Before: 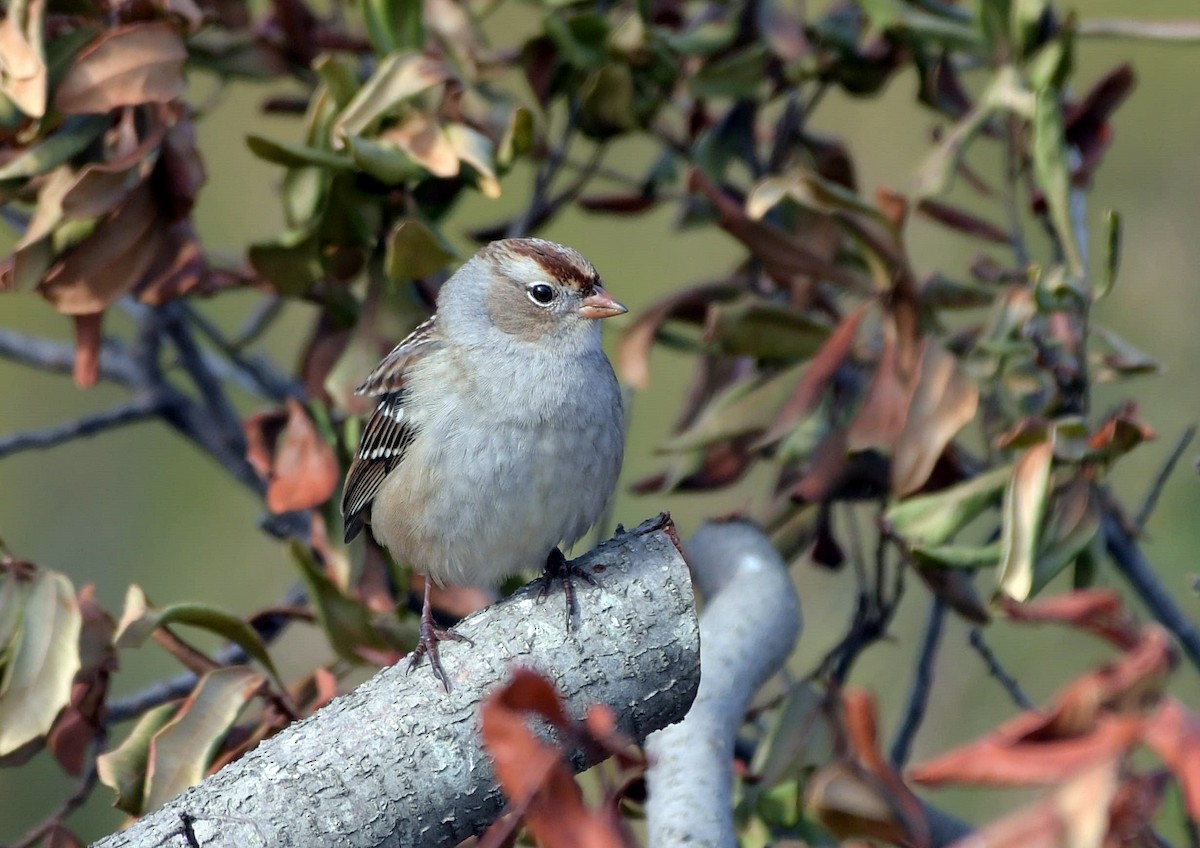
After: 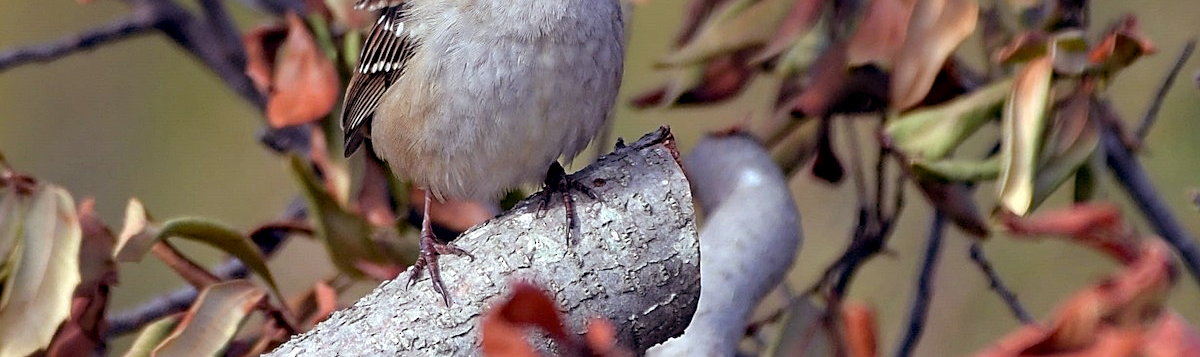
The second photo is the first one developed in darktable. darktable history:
haze removal: compatibility mode true, adaptive false
crop: top 45.551%, bottom 12.262%
rgb levels: mode RGB, independent channels, levels [[0, 0.474, 1], [0, 0.5, 1], [0, 0.5, 1]]
sharpen: on, module defaults
